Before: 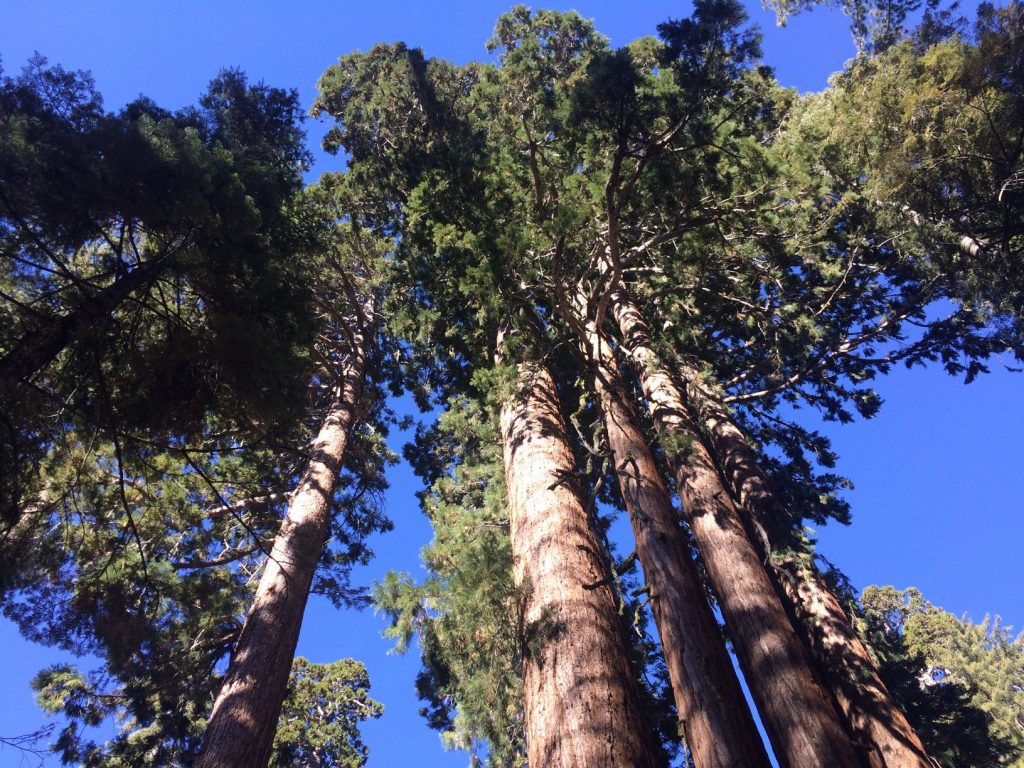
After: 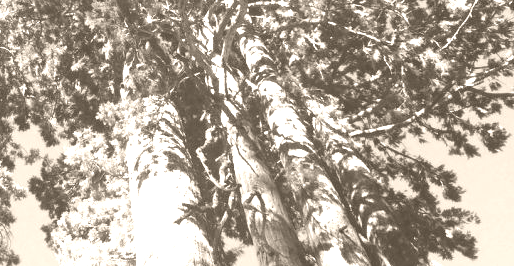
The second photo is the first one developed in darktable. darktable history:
crop: left 36.607%, top 34.735%, right 13.146%, bottom 30.611%
exposure: exposure 0.6 EV, compensate highlight preservation false
colorize: hue 34.49°, saturation 35.33%, source mix 100%, version 1
